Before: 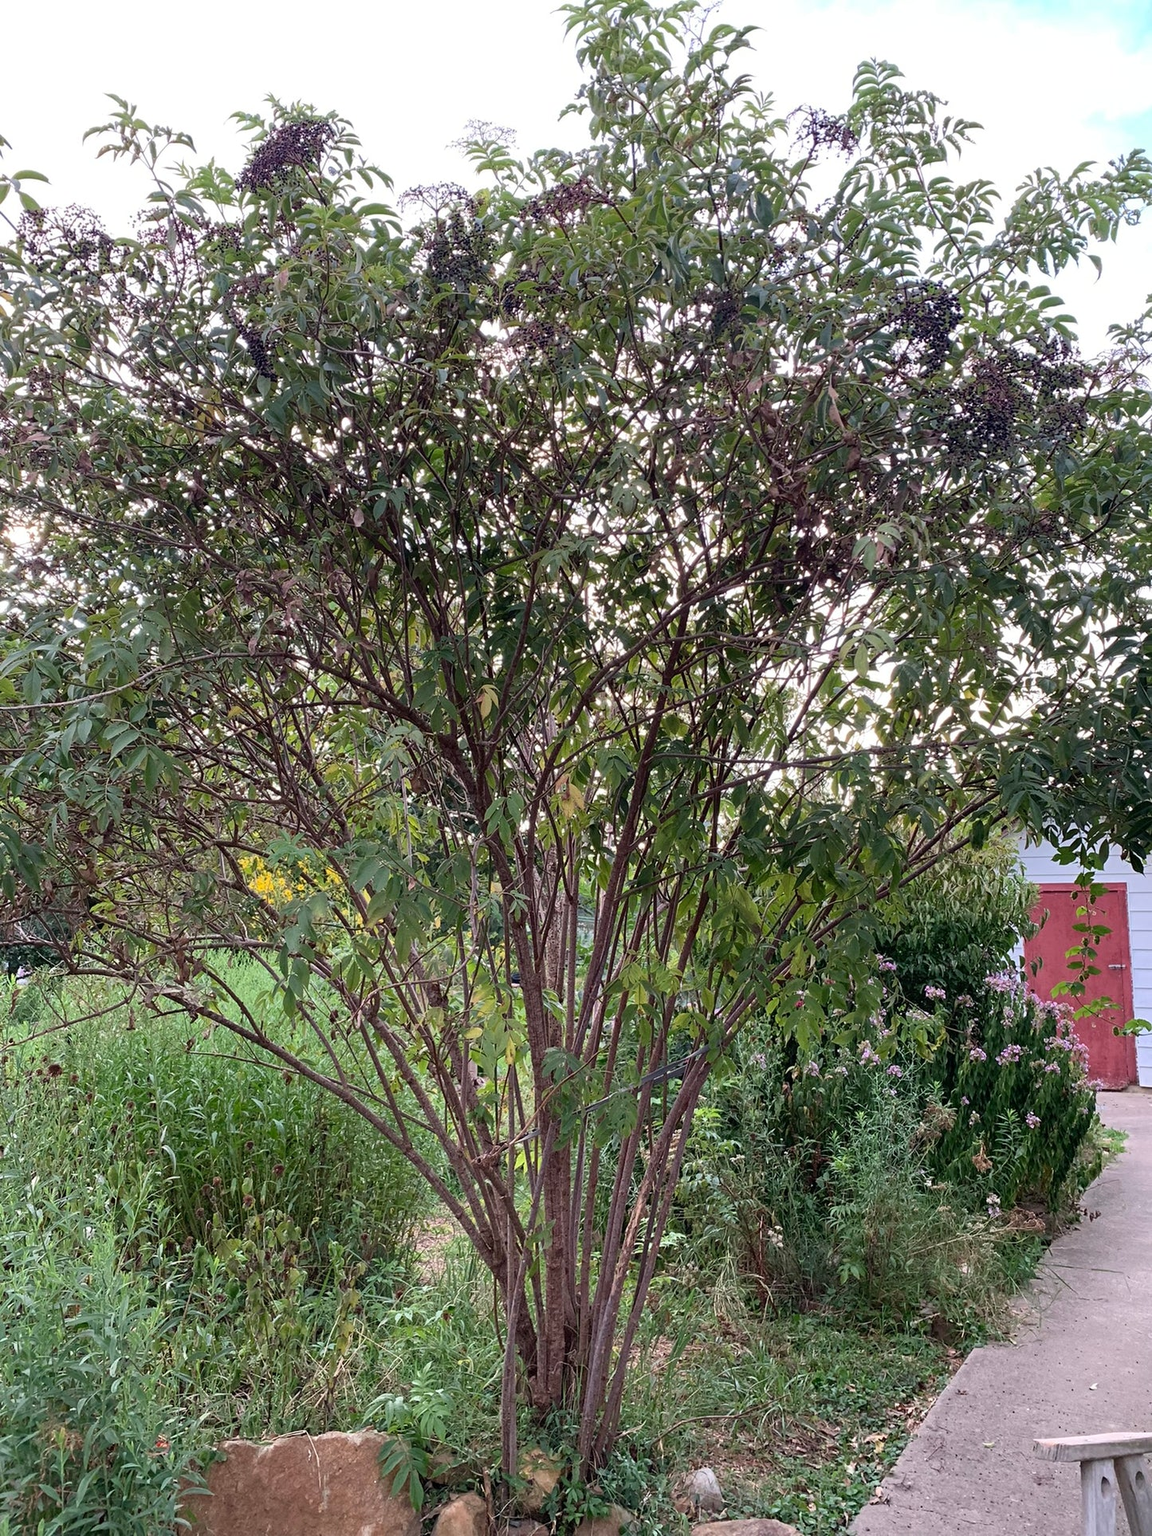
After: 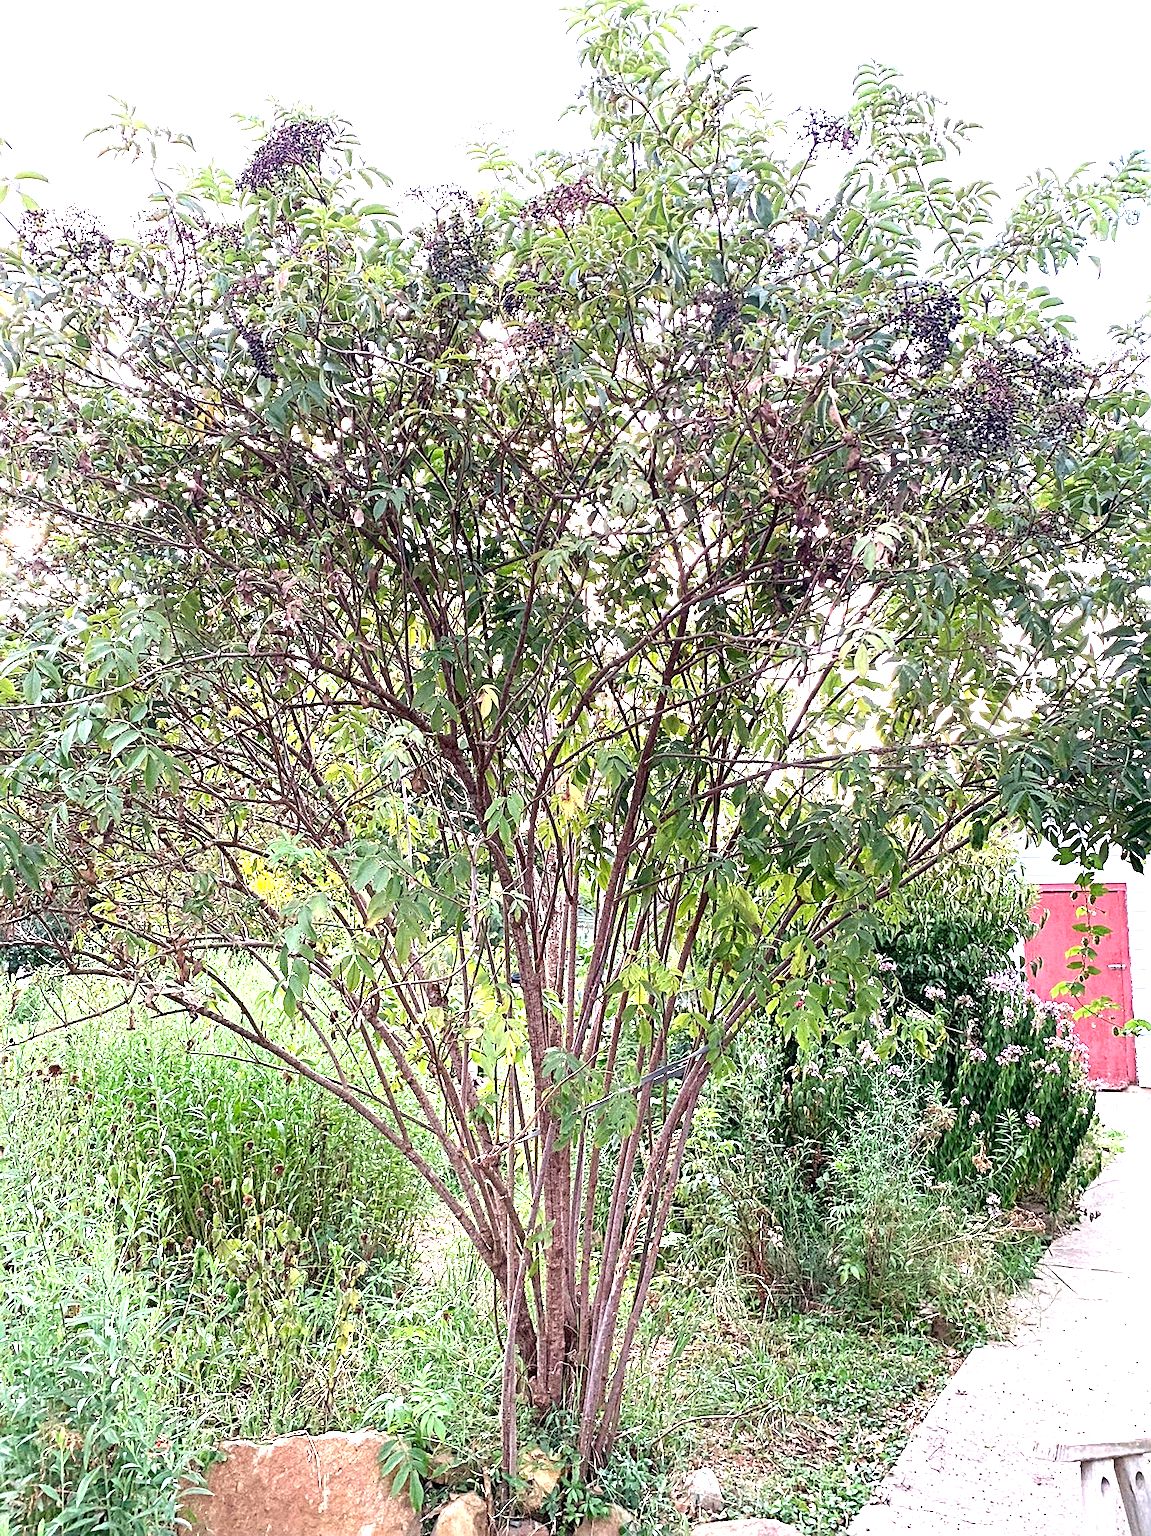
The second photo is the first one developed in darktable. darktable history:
exposure: black level correction 0.001, exposure 1.822 EV, compensate exposure bias true, compensate highlight preservation false
sharpen: radius 2.767
grain: coarseness 0.09 ISO
